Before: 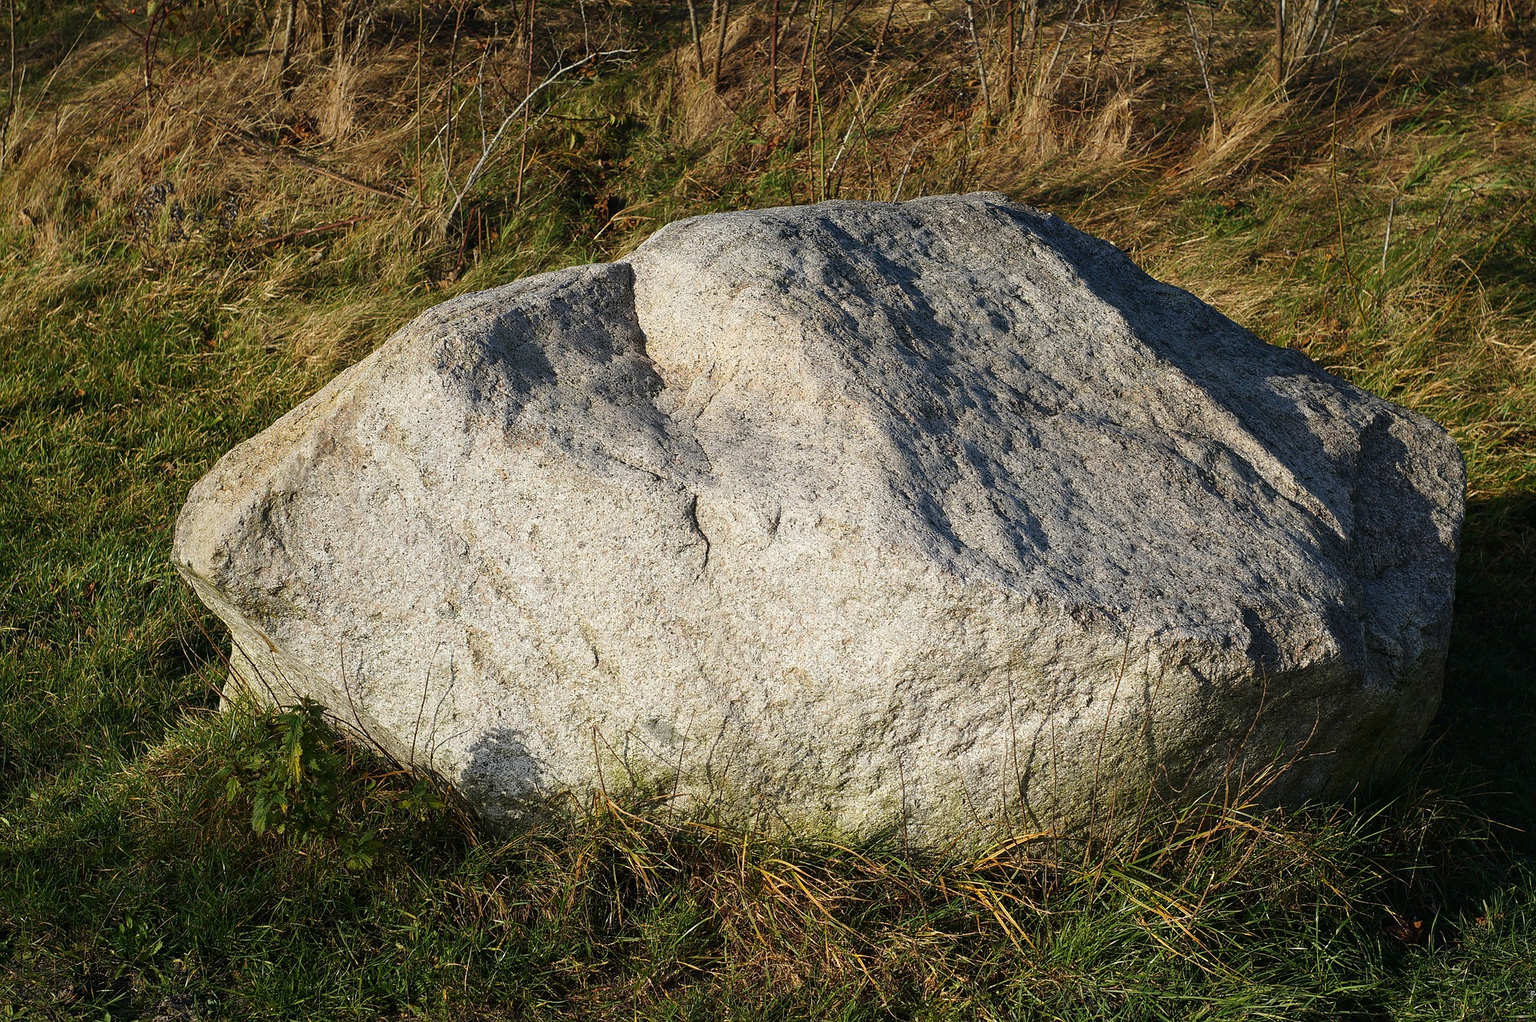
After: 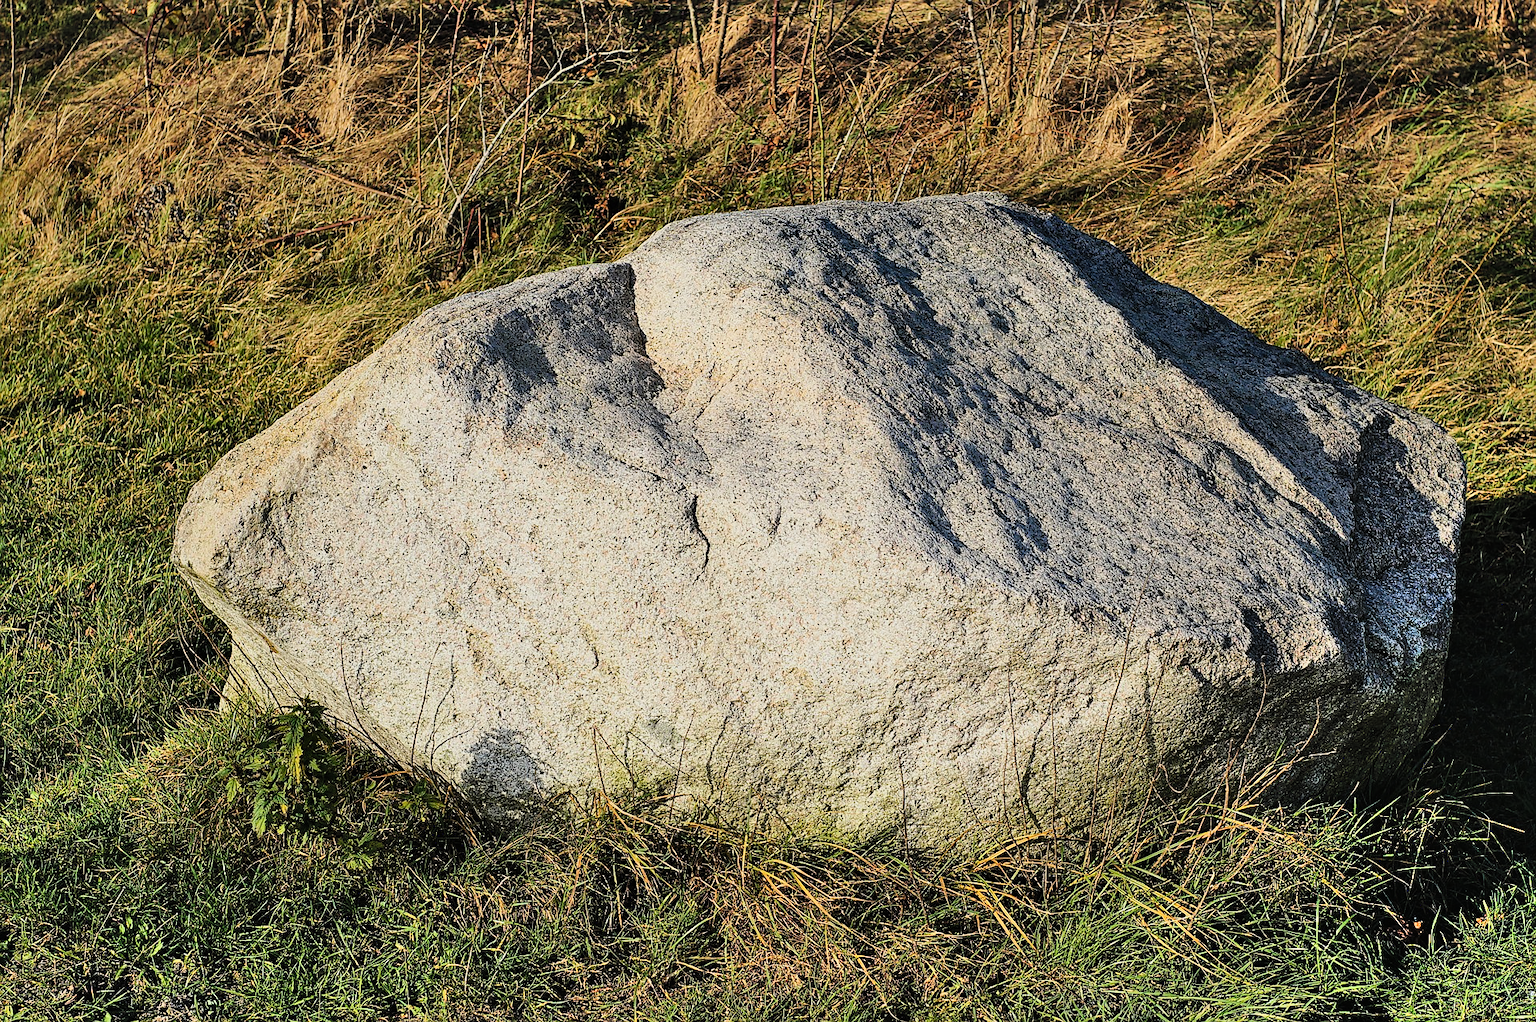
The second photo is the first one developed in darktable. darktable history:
contrast brightness saturation: contrast 0.2, brightness 0.16, saturation 0.22
shadows and highlights: shadows 75, highlights -25, soften with gaussian
filmic rgb: black relative exposure -7.48 EV, white relative exposure 4.83 EV, hardness 3.4, color science v6 (2022)
sharpen: on, module defaults
